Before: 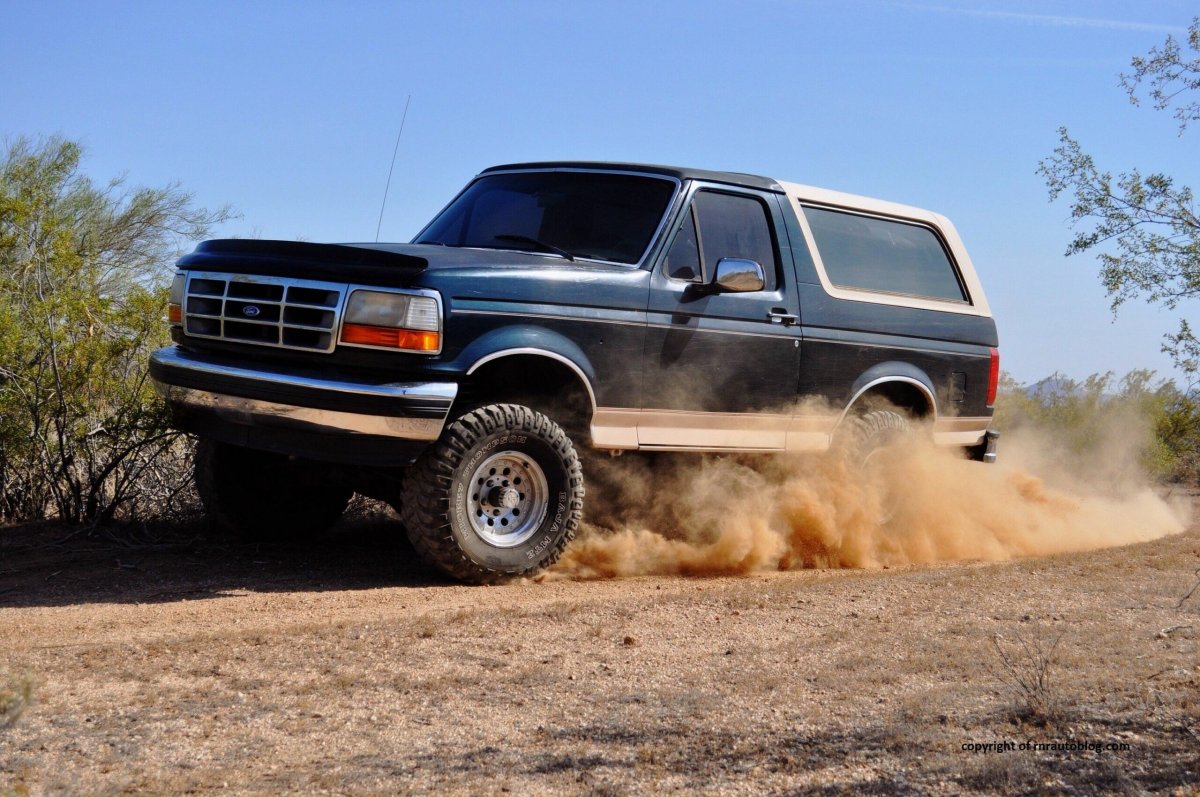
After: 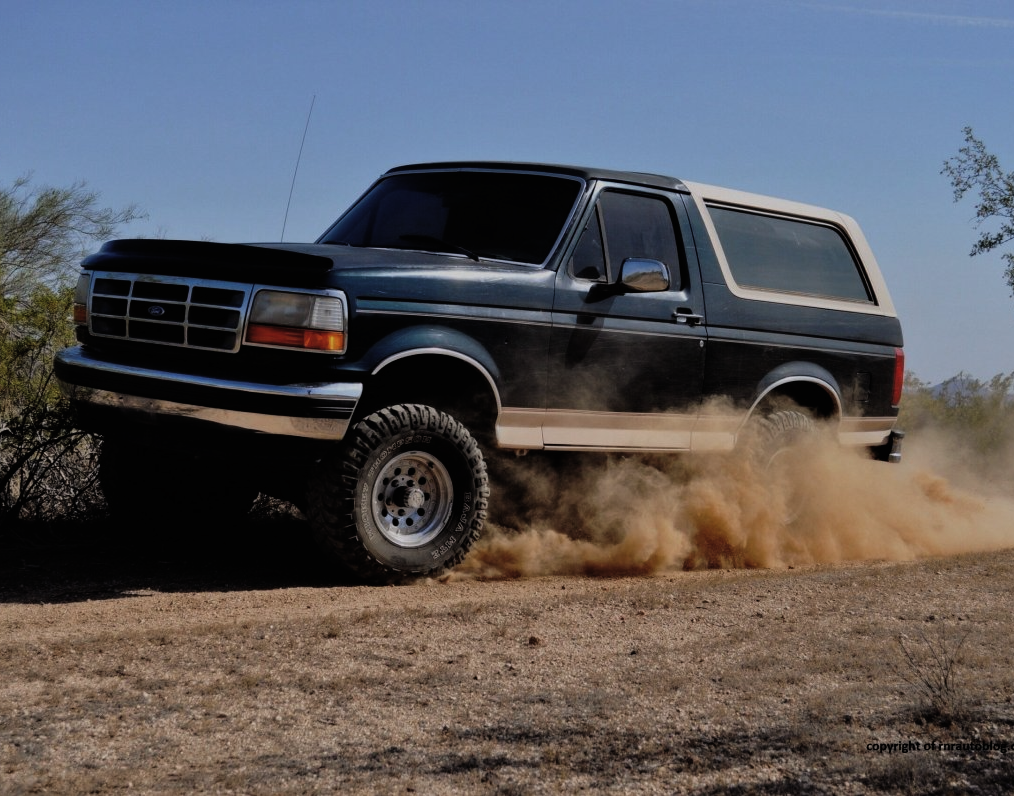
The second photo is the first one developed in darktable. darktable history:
haze removal: strength 0.023, distance 0.248, compatibility mode true, adaptive false
crop: left 7.952%, right 7.483%
filmic rgb: black relative exposure -8.29 EV, white relative exposure 2.2 EV, target white luminance 99.995%, hardness 7.12, latitude 74.43%, contrast 1.318, highlights saturation mix -1.62%, shadows ↔ highlights balance 29.64%
exposure: black level correction -0.016, exposure -1.038 EV, compensate exposure bias true, compensate highlight preservation false
